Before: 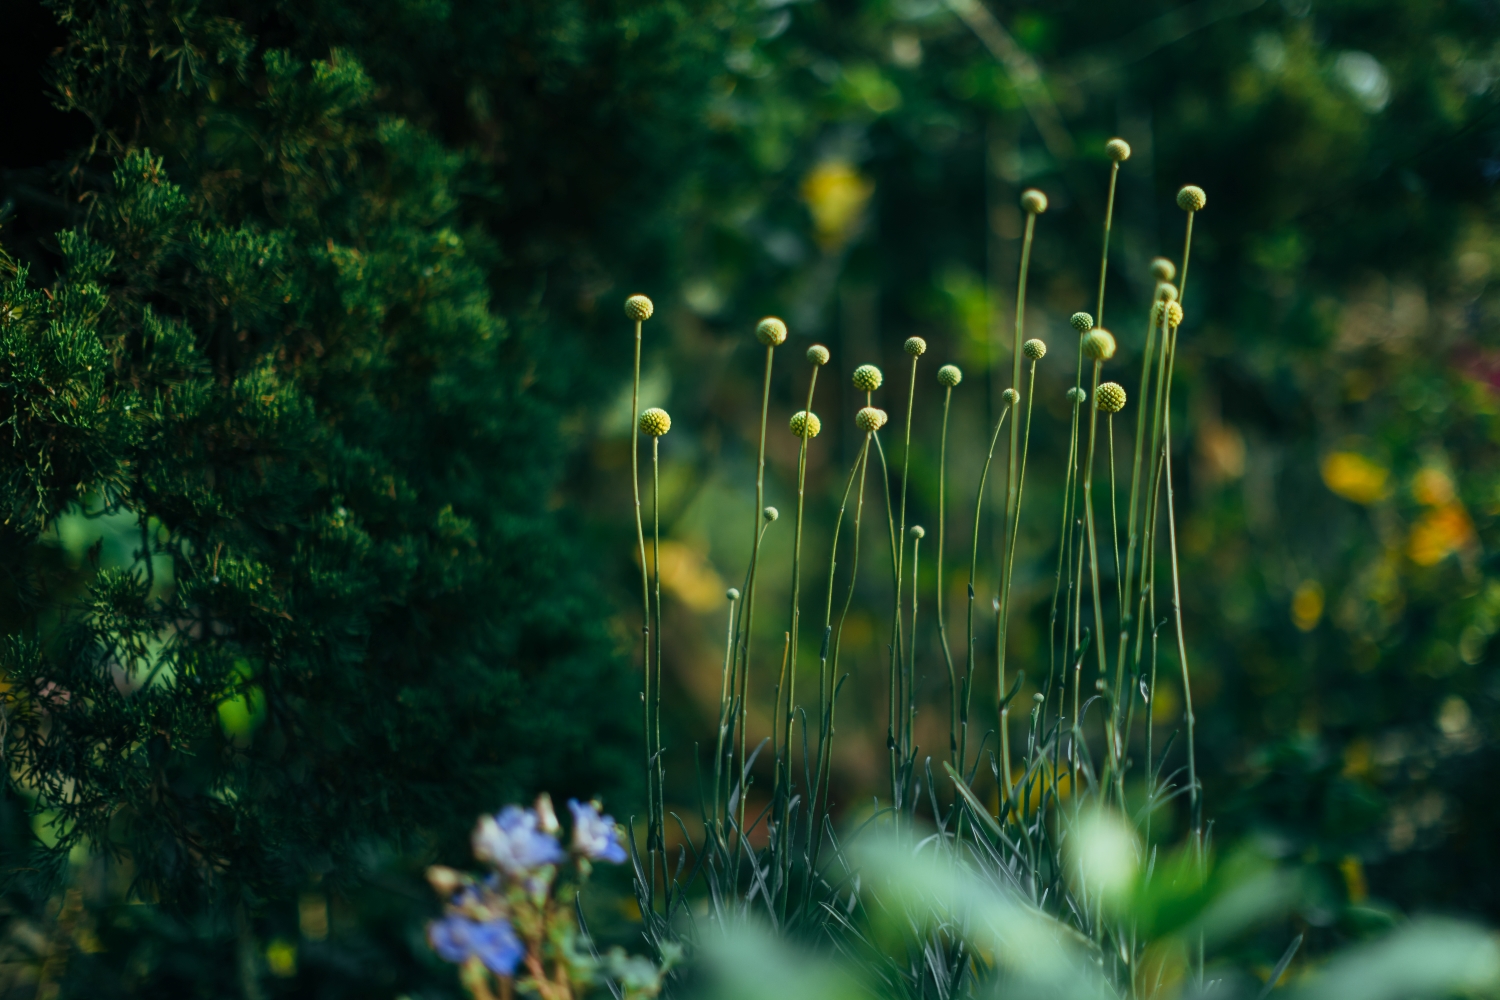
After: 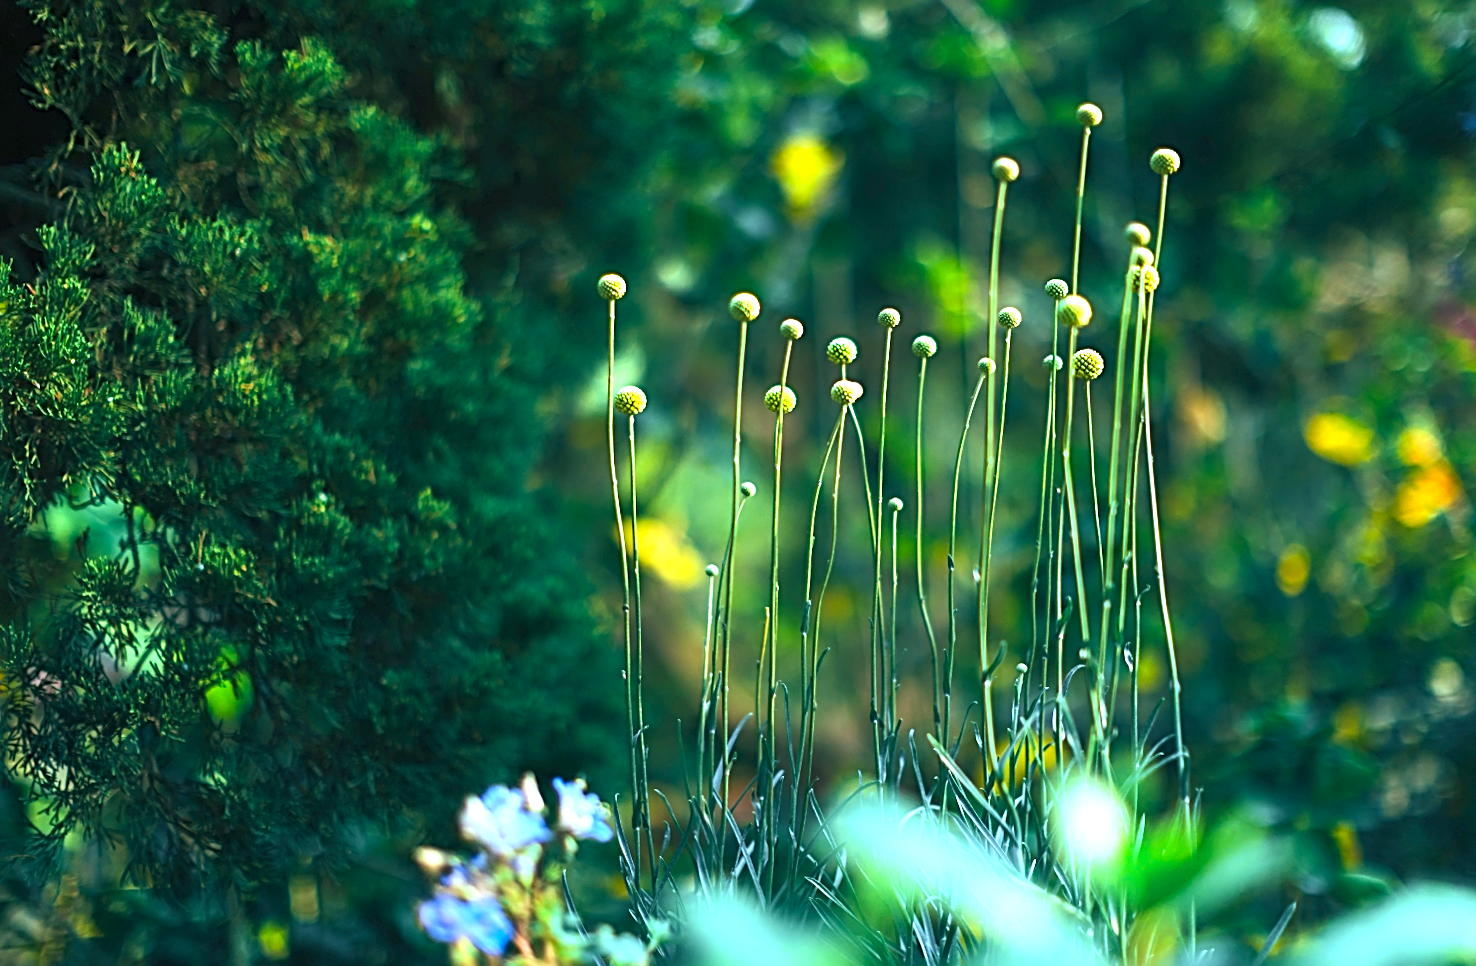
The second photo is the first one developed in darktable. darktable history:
sharpen: radius 2.817, amount 0.715
contrast brightness saturation: contrast 0.07, brightness 0.08, saturation 0.18
rotate and perspective: rotation -1.32°, lens shift (horizontal) -0.031, crop left 0.015, crop right 0.985, crop top 0.047, crop bottom 0.982
tone equalizer: -8 EV -0.001 EV, -7 EV 0.001 EV, -6 EV -0.002 EV, -5 EV -0.003 EV, -4 EV -0.062 EV, -3 EV -0.222 EV, -2 EV -0.267 EV, -1 EV 0.105 EV, +0 EV 0.303 EV
white balance: red 0.926, green 1.003, blue 1.133
exposure: black level correction 0, exposure 1.45 EV, compensate exposure bias true, compensate highlight preservation false
color balance rgb: global vibrance 10%
